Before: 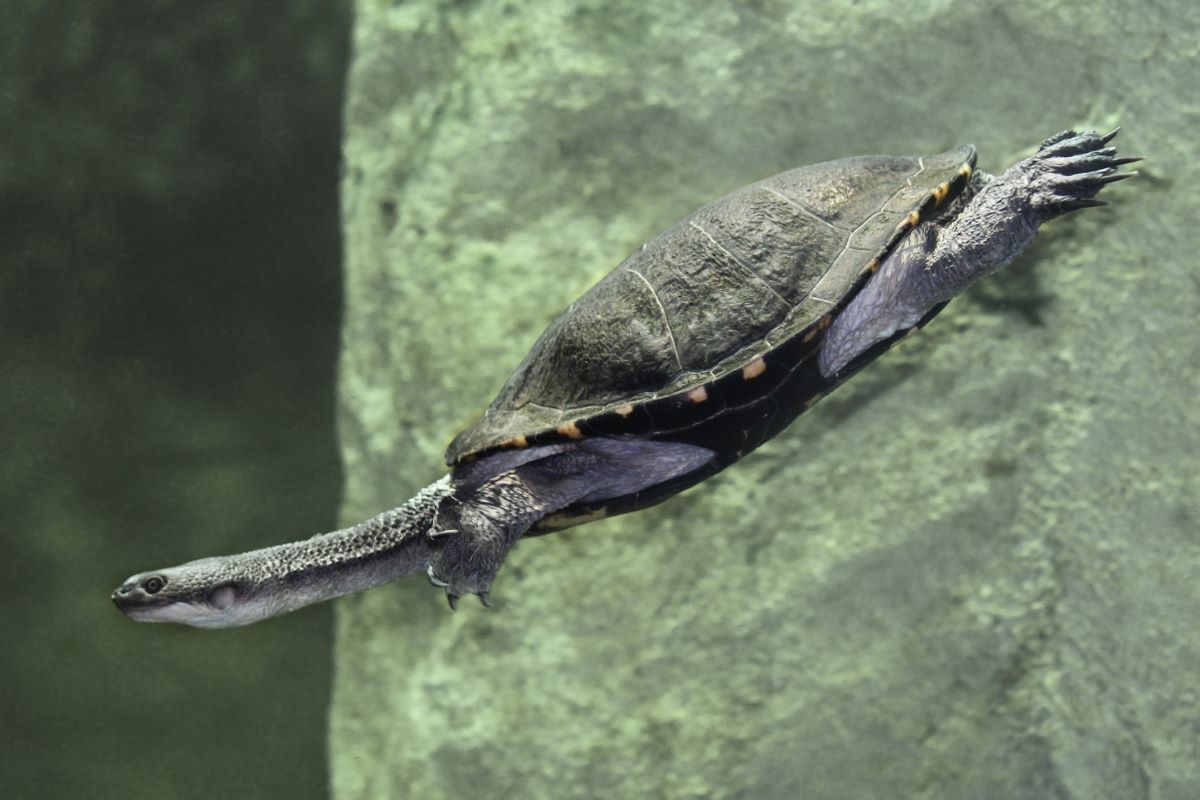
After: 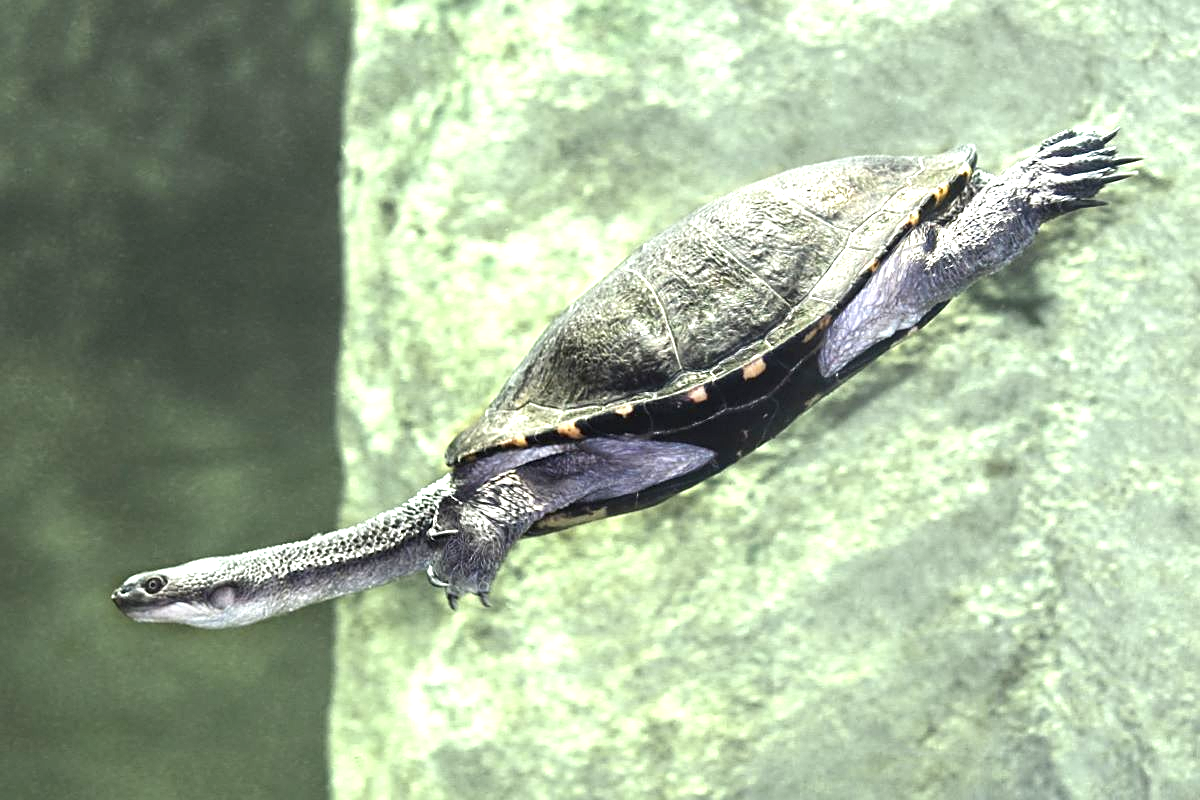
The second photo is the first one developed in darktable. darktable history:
exposure: black level correction 0, exposure 1.35 EV, compensate exposure bias true, compensate highlight preservation false
sharpen: on, module defaults
tone equalizer: on, module defaults
local contrast: highlights 100%, shadows 100%, detail 120%, midtone range 0.2
